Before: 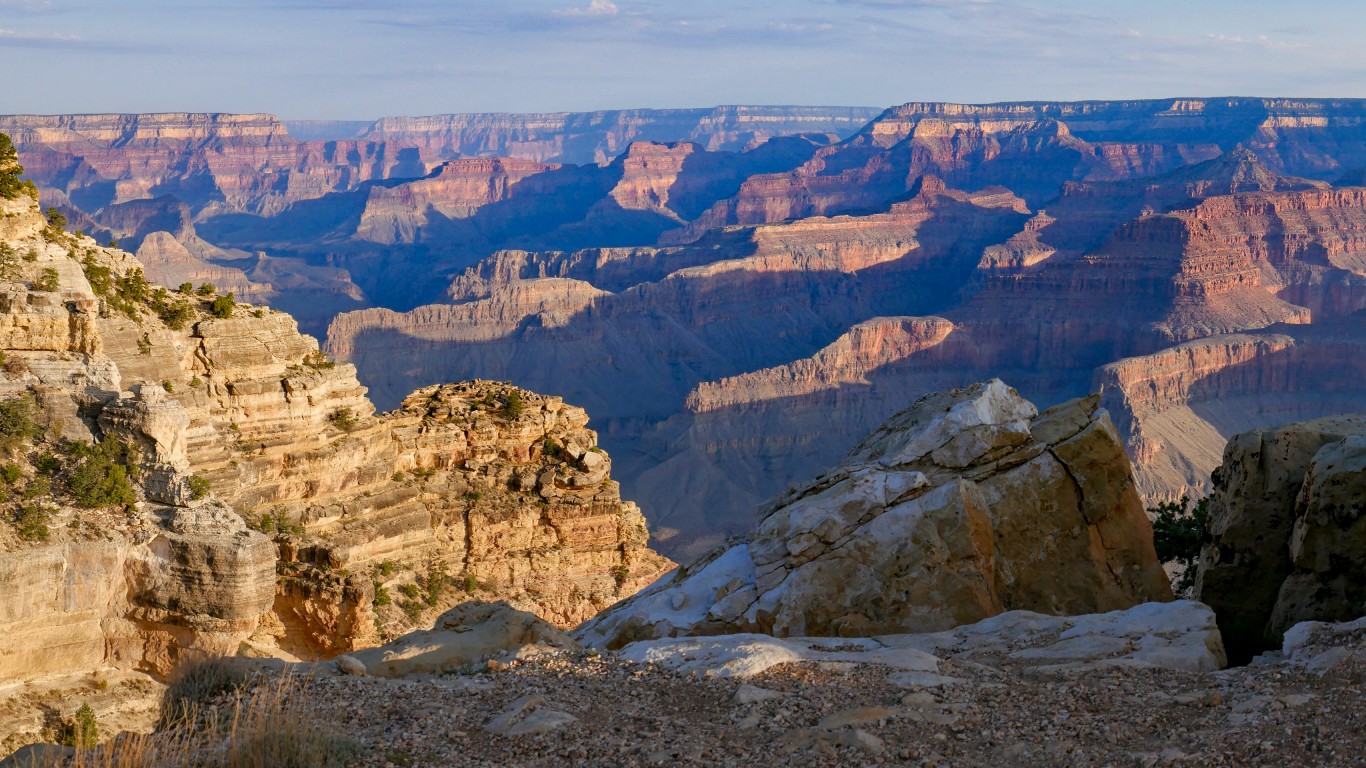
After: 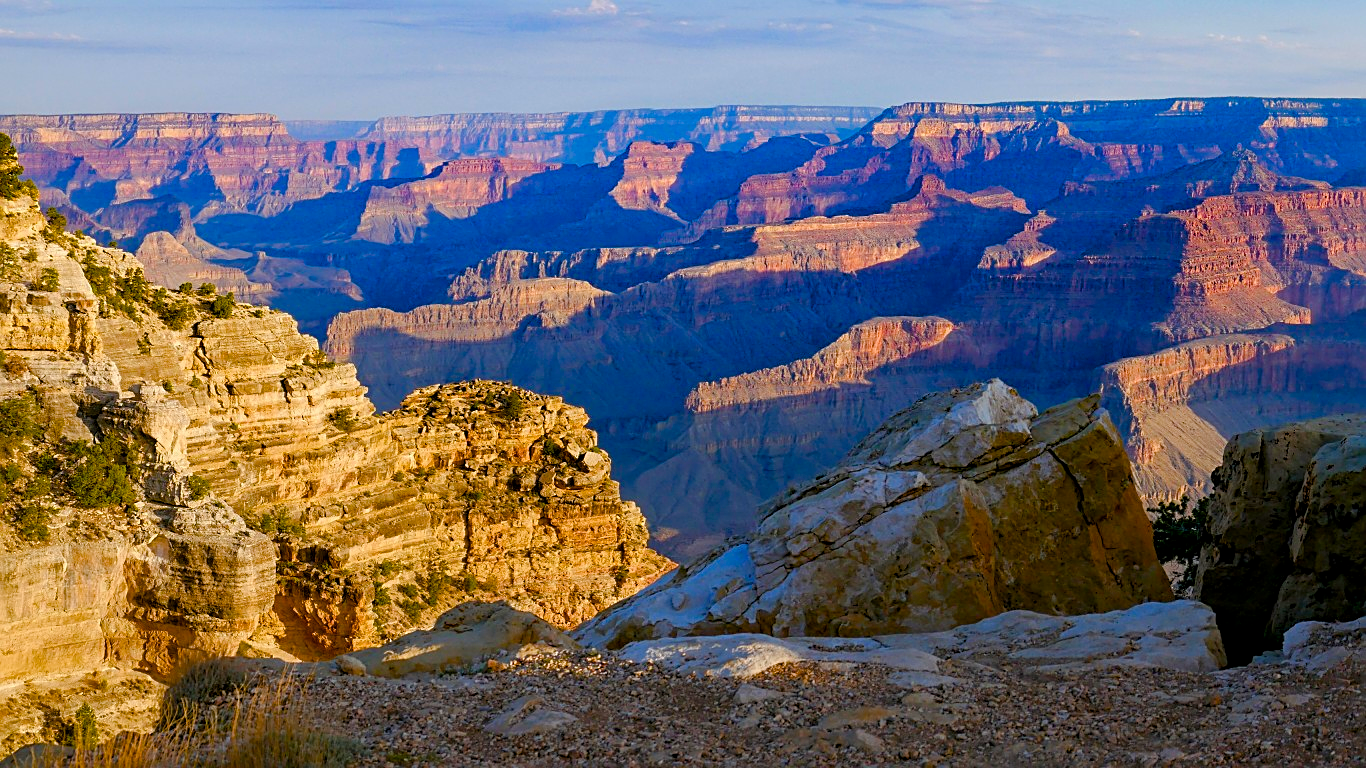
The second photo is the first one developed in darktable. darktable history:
sharpen: on, module defaults
color balance rgb: power › hue 330.24°, perceptual saturation grading › global saturation 40.643%, perceptual saturation grading › highlights -24.943%, perceptual saturation grading › mid-tones 35.013%, perceptual saturation grading › shadows 36.214%, global vibrance 20%
exposure: black level correction 0.002, compensate exposure bias true, compensate highlight preservation false
